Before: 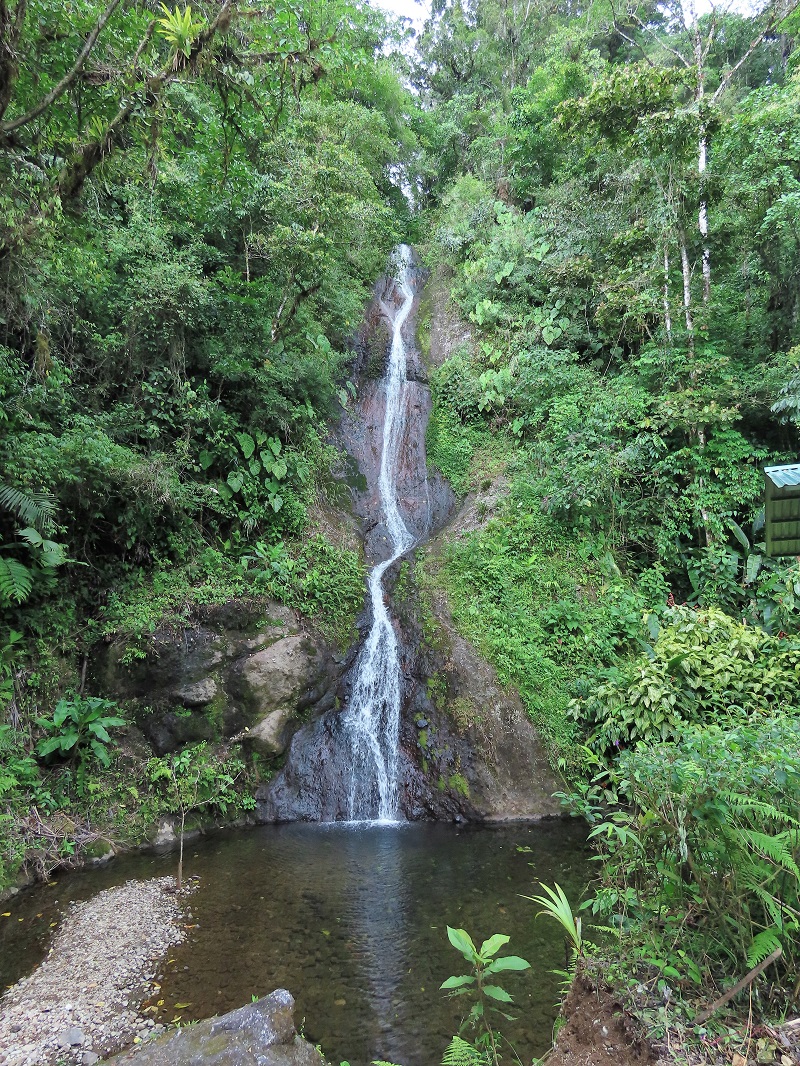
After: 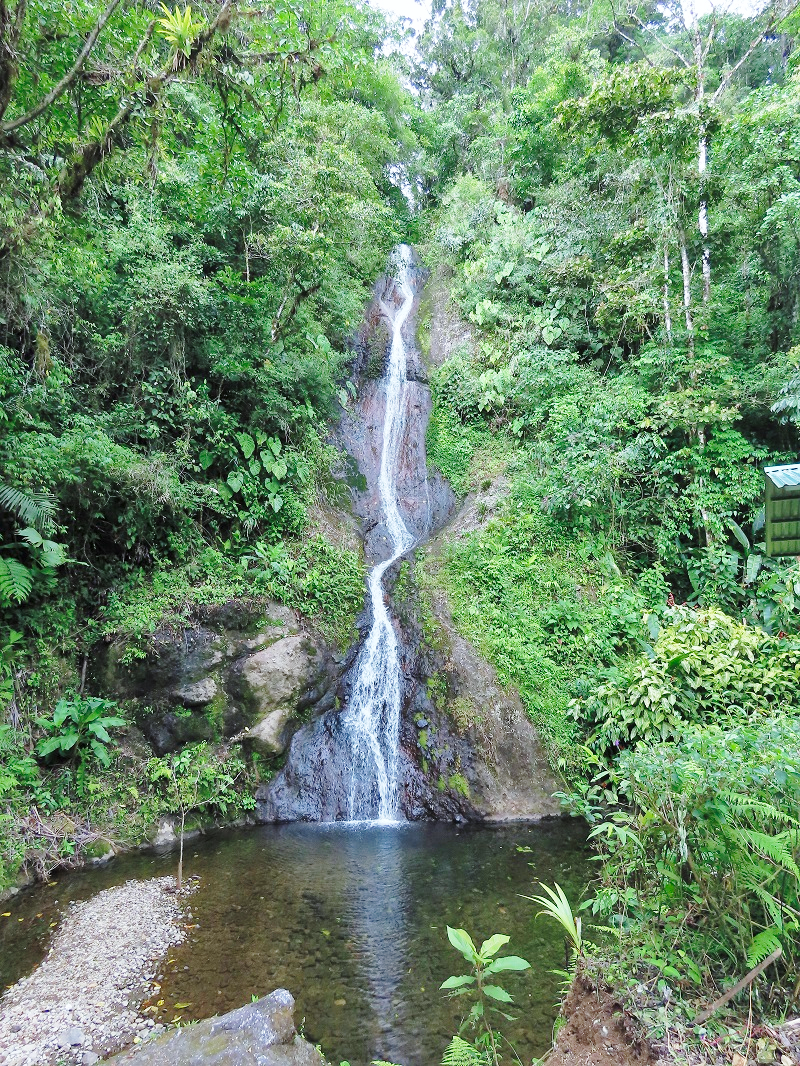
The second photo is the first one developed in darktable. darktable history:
base curve: curves: ch0 [(0, 0) (0.028, 0.03) (0.121, 0.232) (0.46, 0.748) (0.859, 0.968) (1, 1)], preserve colors none
shadows and highlights: on, module defaults
white balance: red 0.976, blue 1.04
